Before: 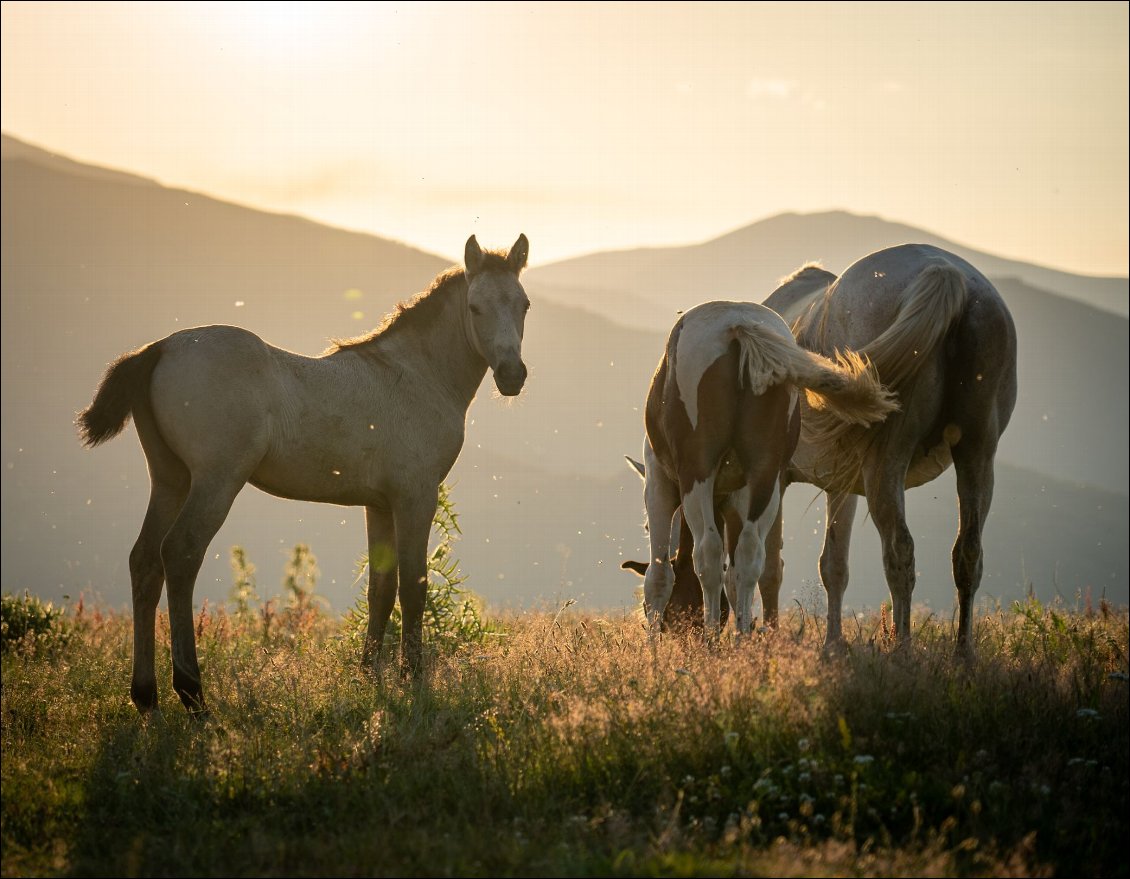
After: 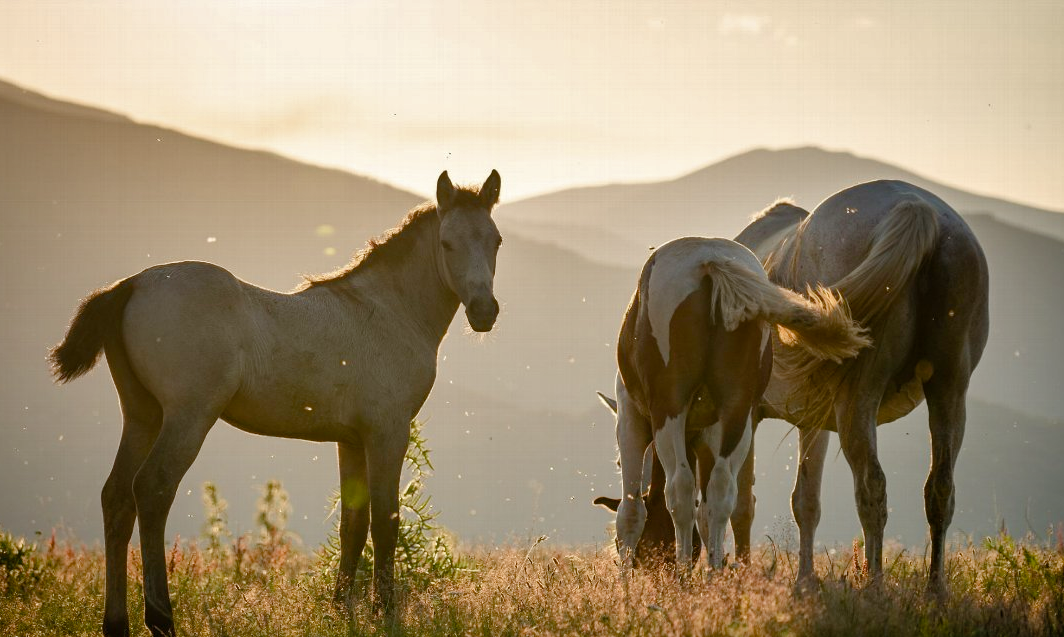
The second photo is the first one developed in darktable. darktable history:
crop: left 2.543%, top 7.329%, right 3.237%, bottom 20.15%
shadows and highlights: low approximation 0.01, soften with gaussian
color balance rgb: shadows lift › chroma 1.01%, shadows lift › hue 30.38°, perceptual saturation grading › global saturation 20%, perceptual saturation grading › highlights -49.68%, perceptual saturation grading › shadows 25.884%, global vibrance 10.88%
